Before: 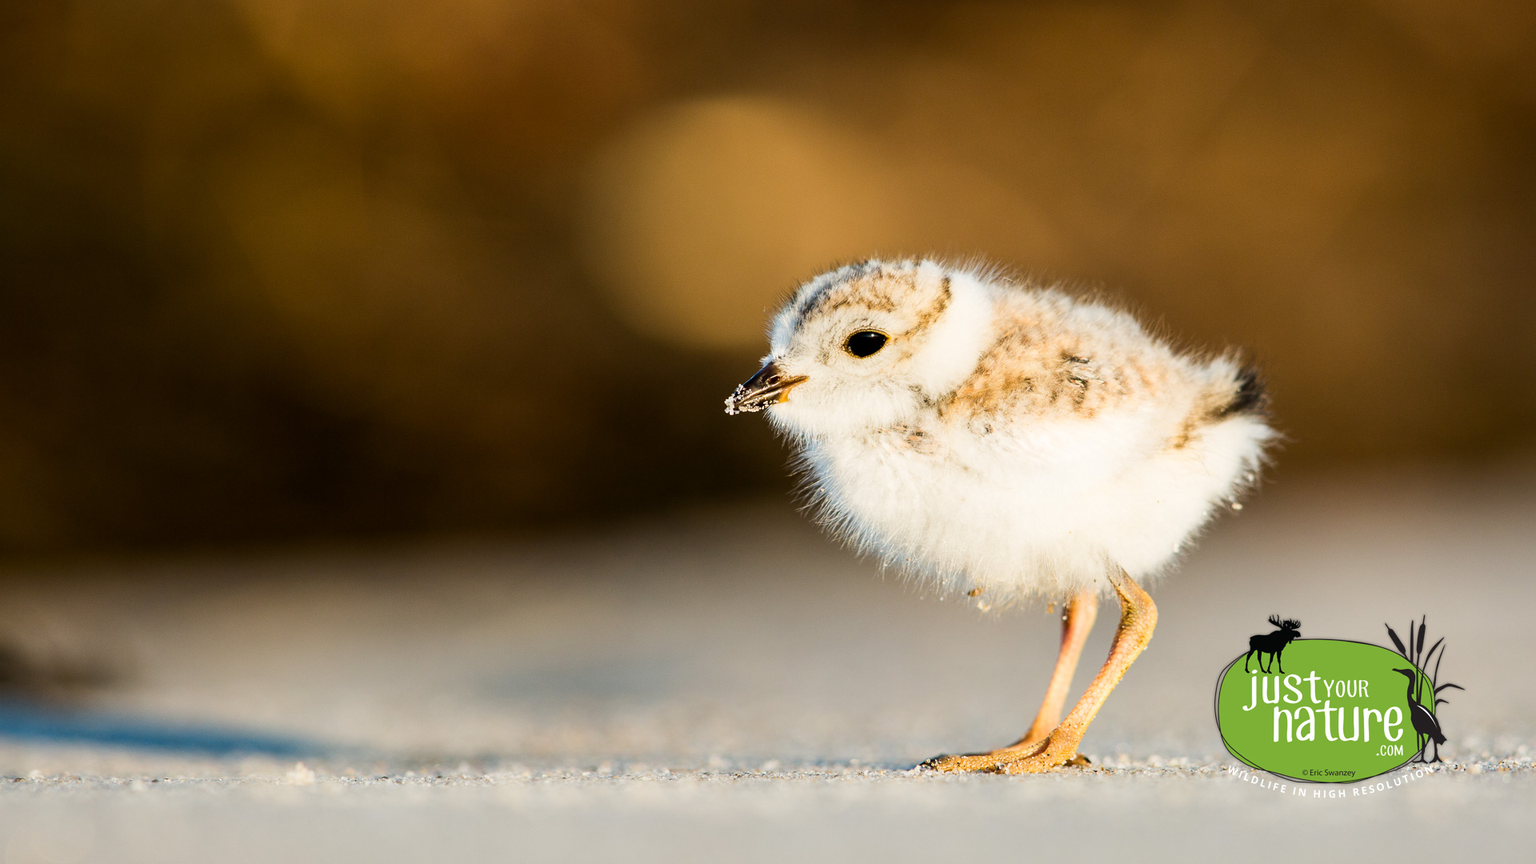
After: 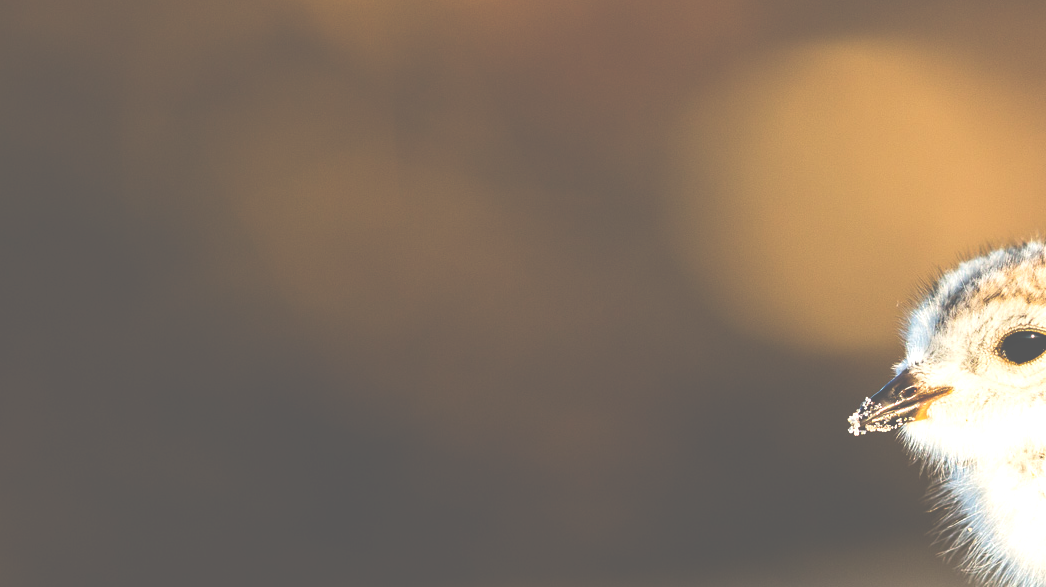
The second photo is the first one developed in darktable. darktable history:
haze removal: compatibility mode true, adaptive false
crop and rotate: left 3.037%, top 7.696%, right 42.443%, bottom 37.927%
exposure: black level correction -0.072, exposure 0.5 EV, compensate exposure bias true, compensate highlight preservation false
